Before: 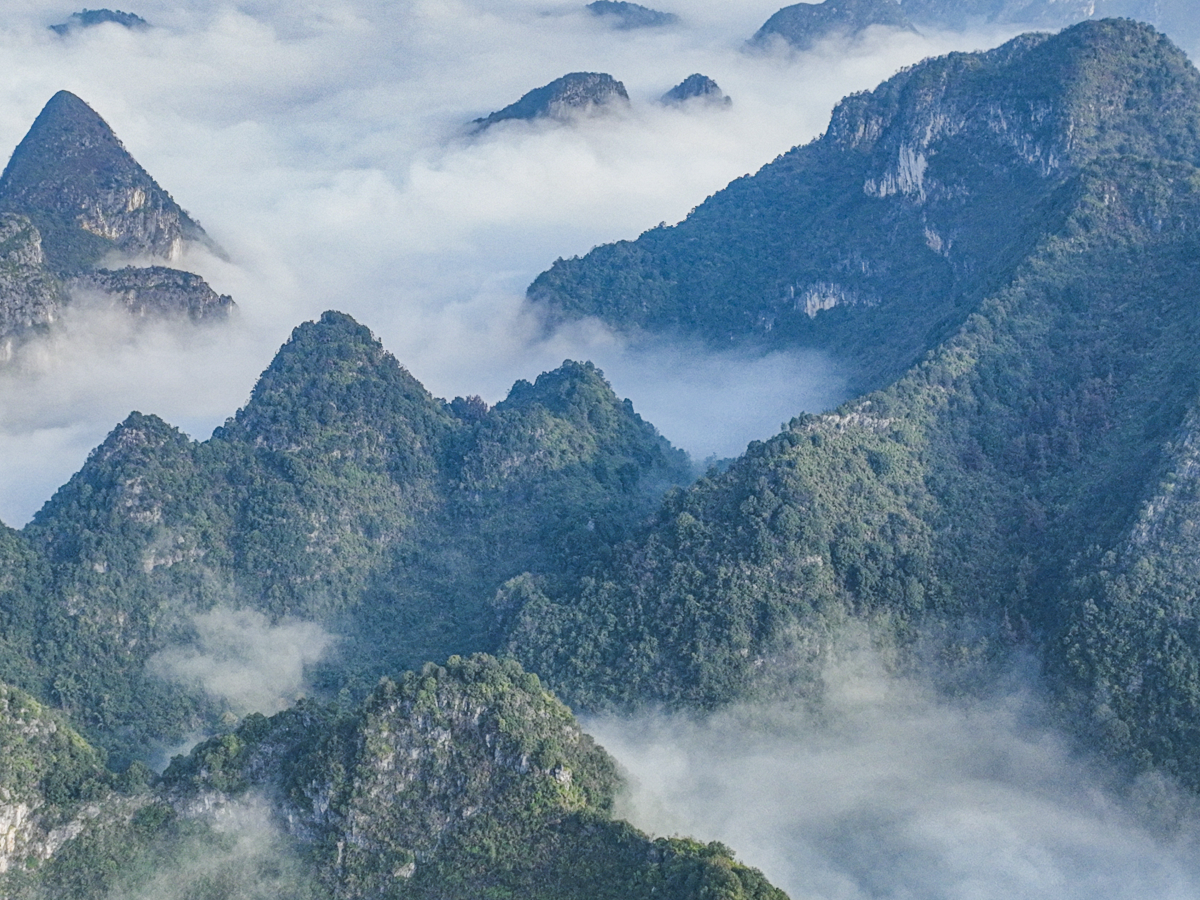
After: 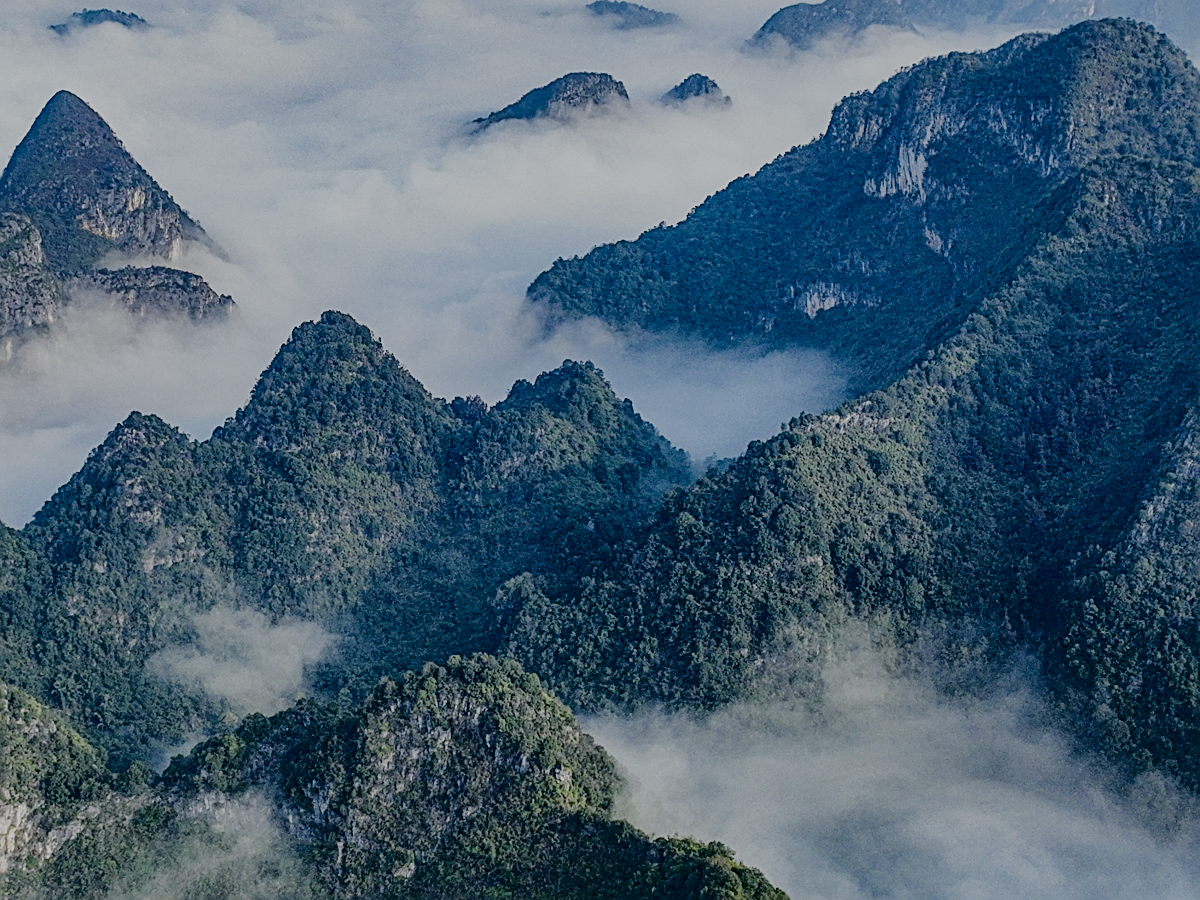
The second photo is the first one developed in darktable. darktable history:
sharpen: on, module defaults
fill light: exposure -2 EV, width 8.6
filmic rgb: middle gray luminance 29%, black relative exposure -10.3 EV, white relative exposure 5.5 EV, threshold 6 EV, target black luminance 0%, hardness 3.95, latitude 2.04%, contrast 1.132, highlights saturation mix 5%, shadows ↔ highlights balance 15.11%, add noise in highlights 0, preserve chrominance no, color science v3 (2019), use custom middle-gray values true, iterations of high-quality reconstruction 0, contrast in highlights soft, enable highlight reconstruction true
